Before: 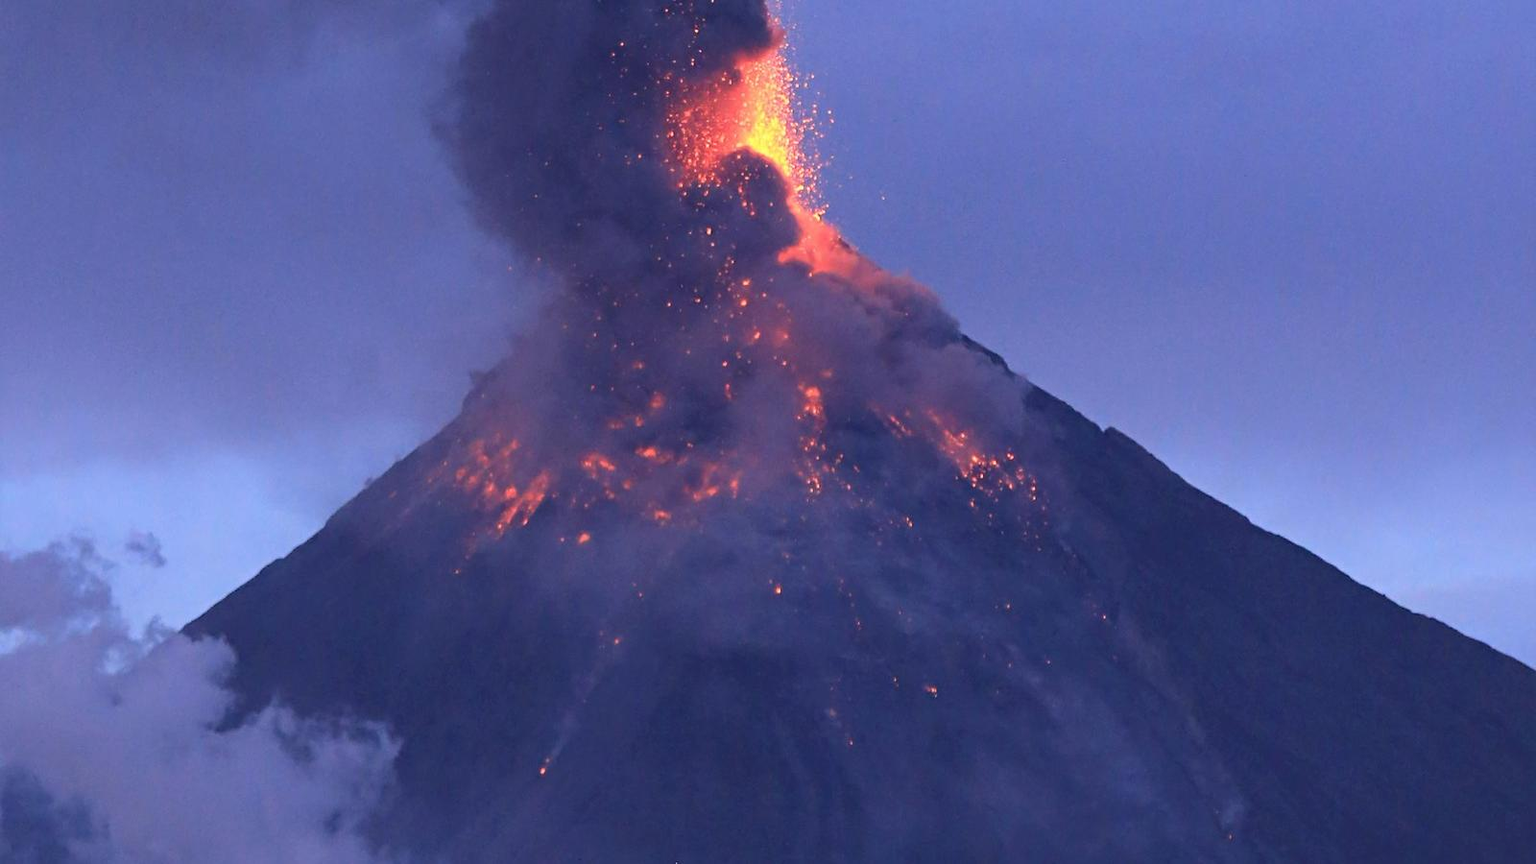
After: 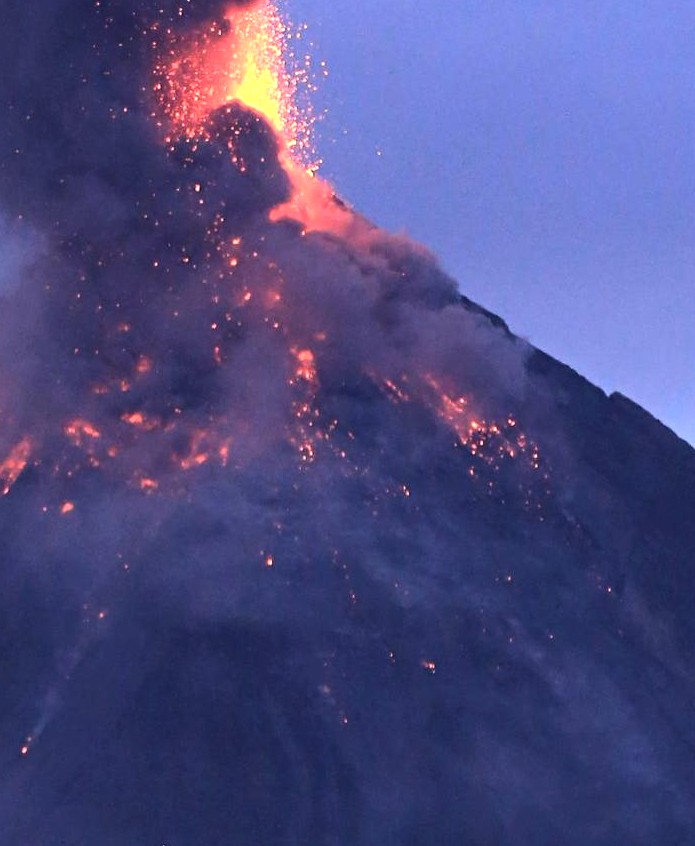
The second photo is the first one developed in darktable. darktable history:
crop: left 33.84%, top 5.984%, right 22.707%
tone equalizer: -8 EV -0.762 EV, -7 EV -0.728 EV, -6 EV -0.603 EV, -5 EV -0.413 EV, -3 EV 0.369 EV, -2 EV 0.6 EV, -1 EV 0.686 EV, +0 EV 0.775 EV, edges refinement/feathering 500, mask exposure compensation -1.57 EV, preserve details no
